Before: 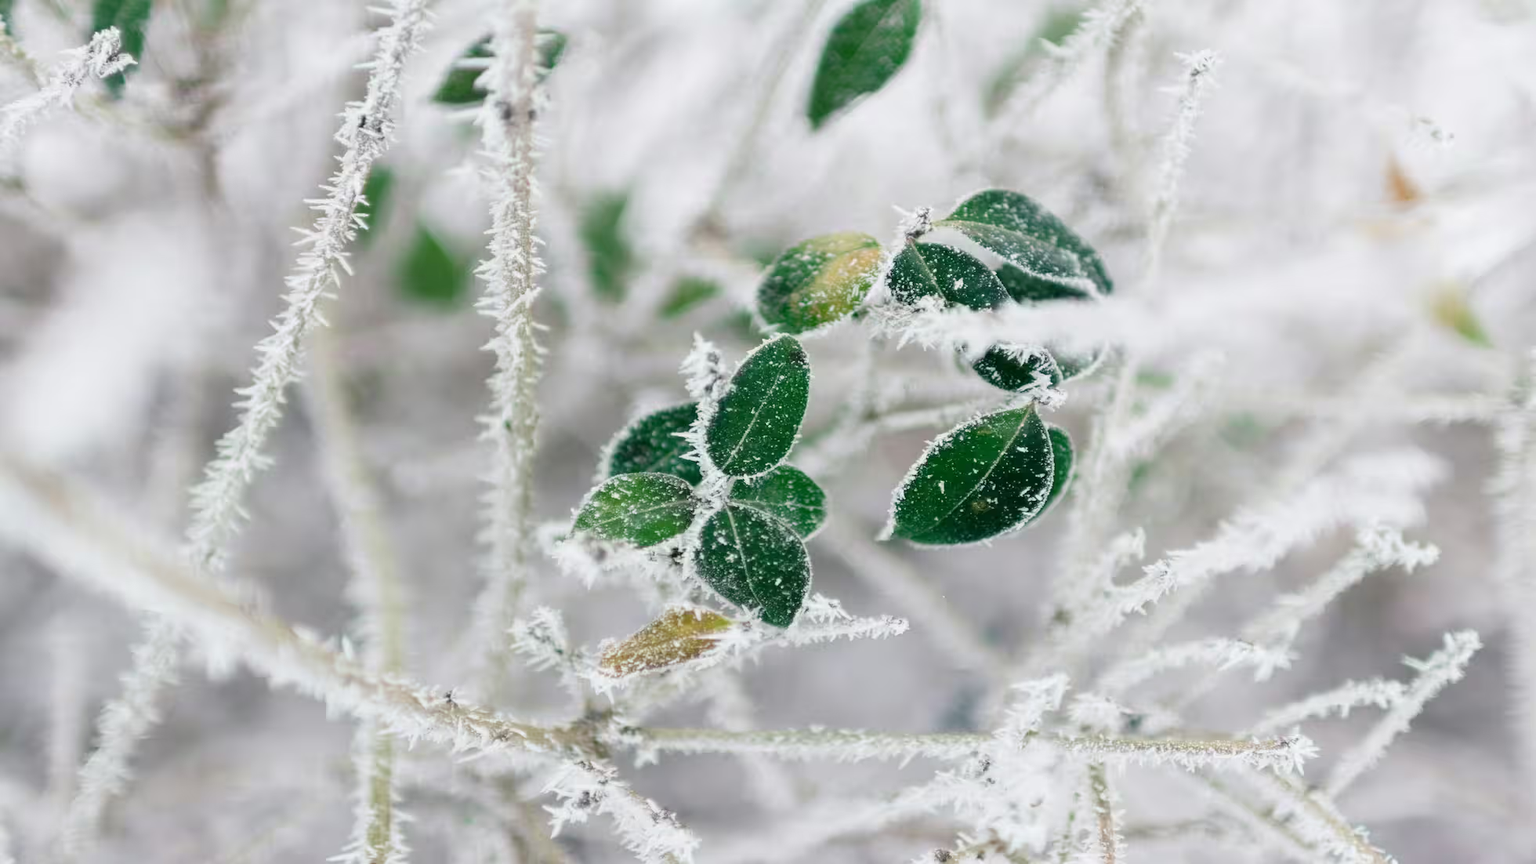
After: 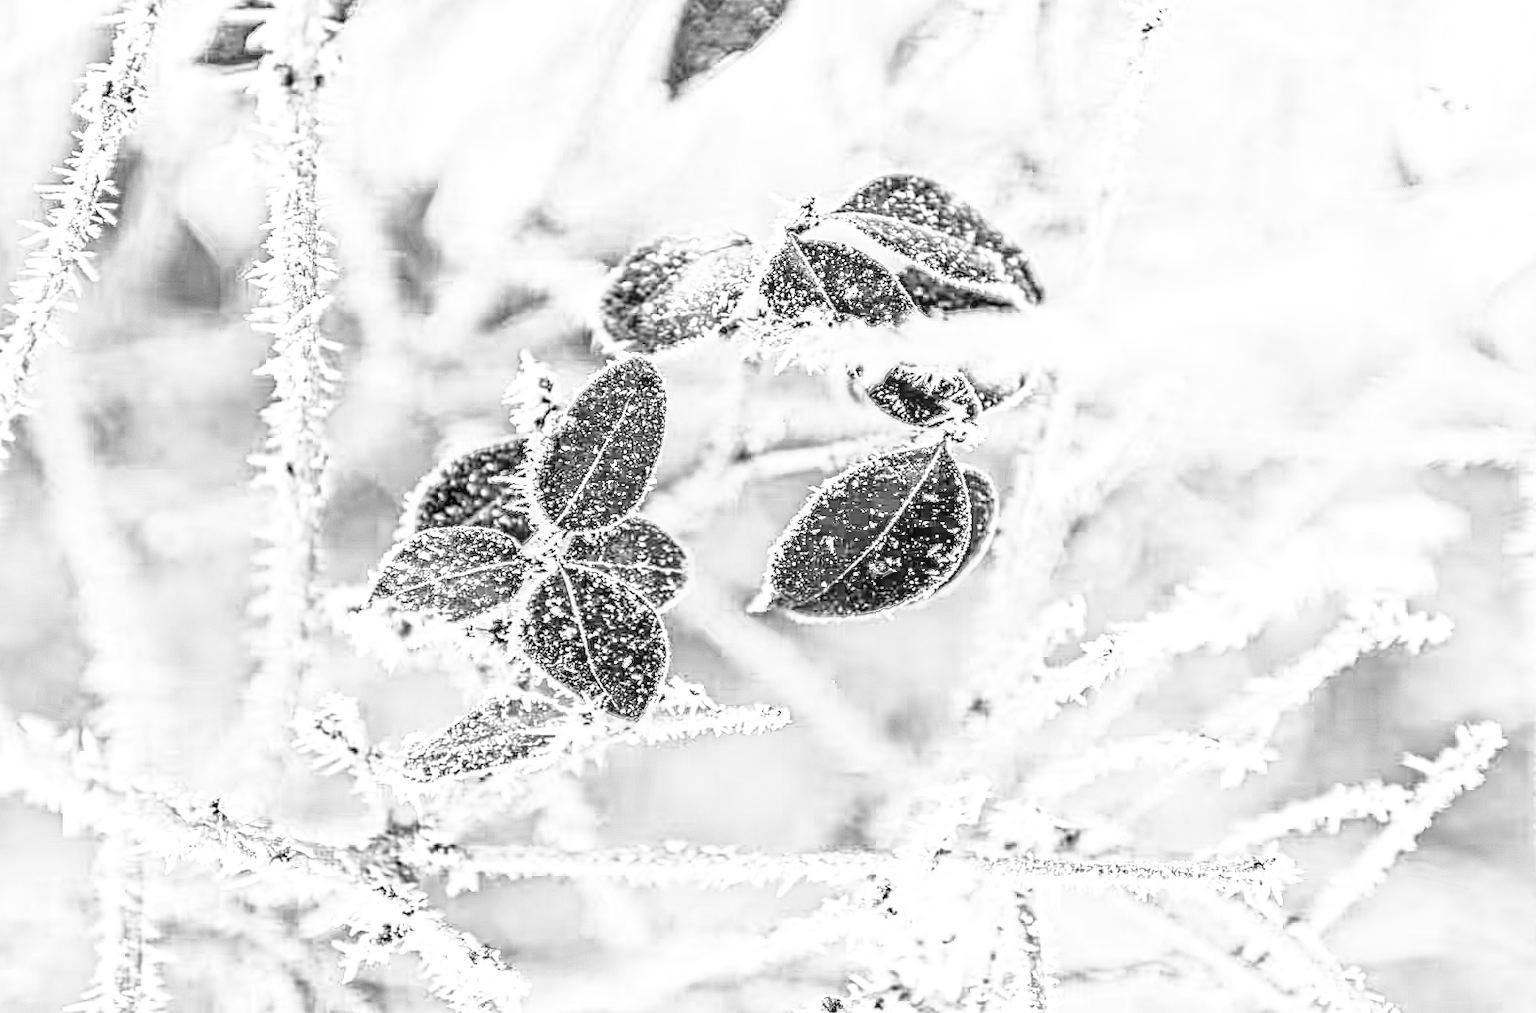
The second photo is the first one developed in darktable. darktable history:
contrast equalizer: y [[0.406, 0.494, 0.589, 0.753, 0.877, 0.999], [0.5 ×6], [0.5 ×6], [0 ×6], [0 ×6]]
crop and rotate: left 18%, top 5.864%, right 1.806%
exposure: black level correction 0, exposure 1 EV, compensate highlight preservation false
local contrast: on, module defaults
tone equalizer: -8 EV -0.755 EV, -7 EV -0.722 EV, -6 EV -0.582 EV, -5 EV -0.385 EV, -3 EV 0.374 EV, -2 EV 0.6 EV, -1 EV 0.677 EV, +0 EV 0.745 EV
filmic rgb: black relative exposure -16 EV, white relative exposure 4.06 EV, target black luminance 0%, hardness 7.53, latitude 72.2%, contrast 0.906, highlights saturation mix 11.16%, shadows ↔ highlights balance -0.371%, preserve chrominance RGB euclidean norm, color science v5 (2021), contrast in shadows safe, contrast in highlights safe
contrast brightness saturation: saturation -1
